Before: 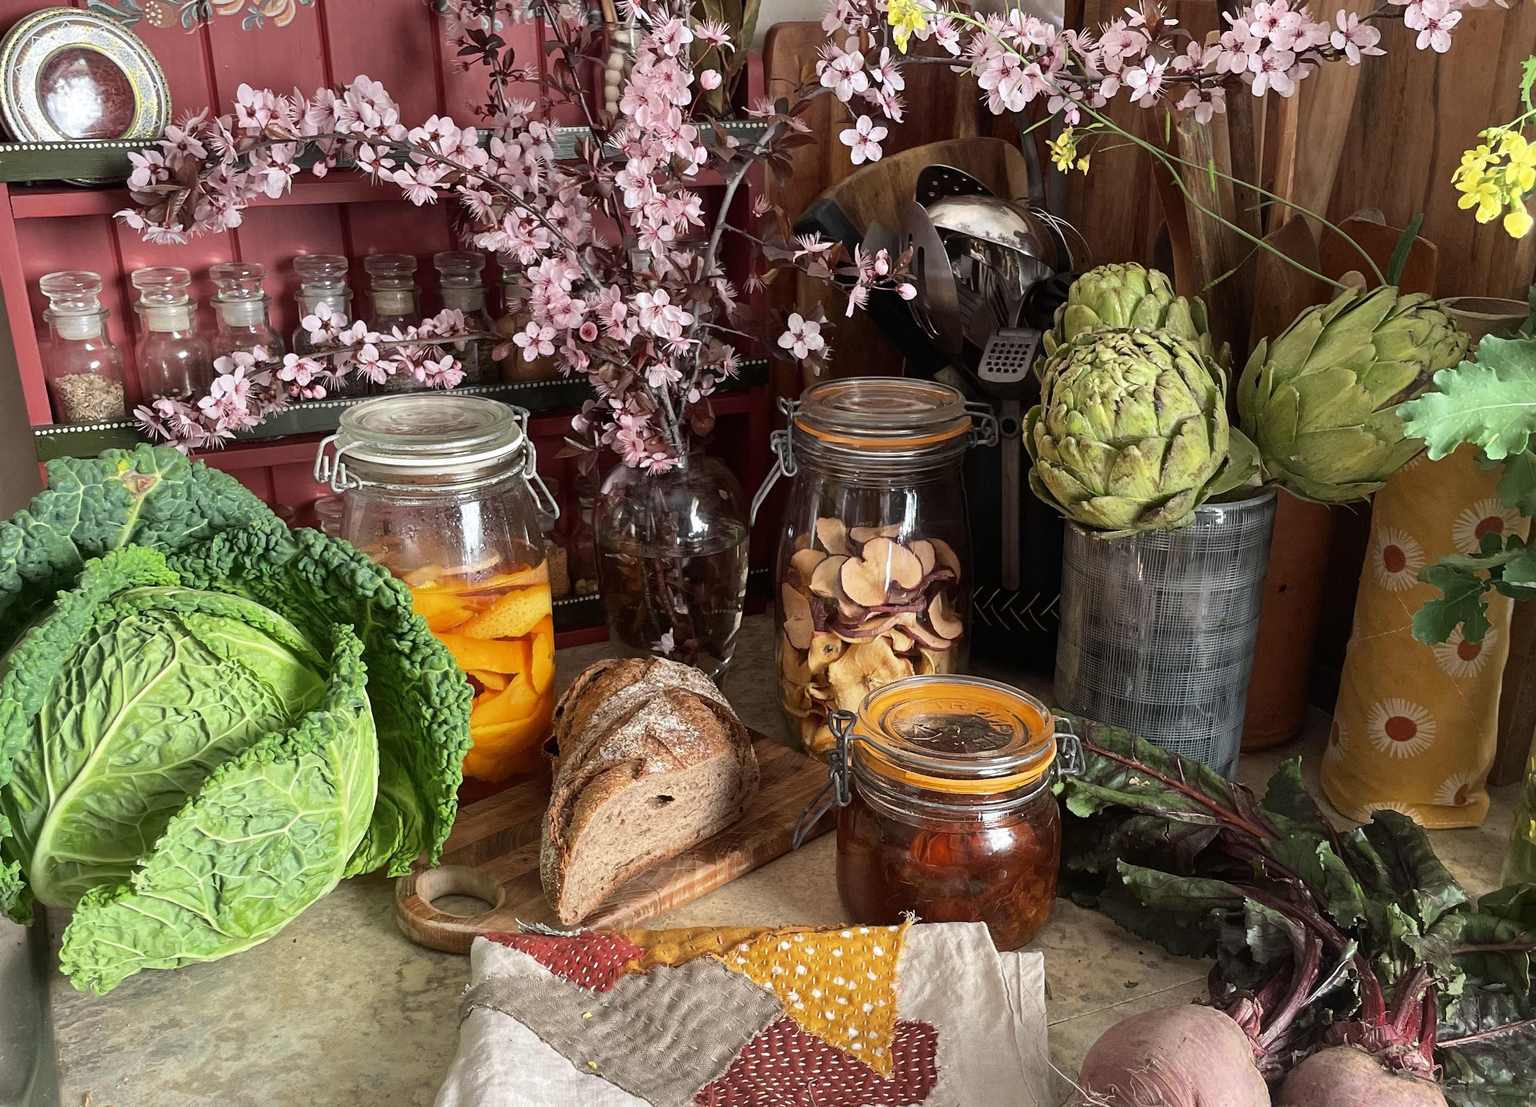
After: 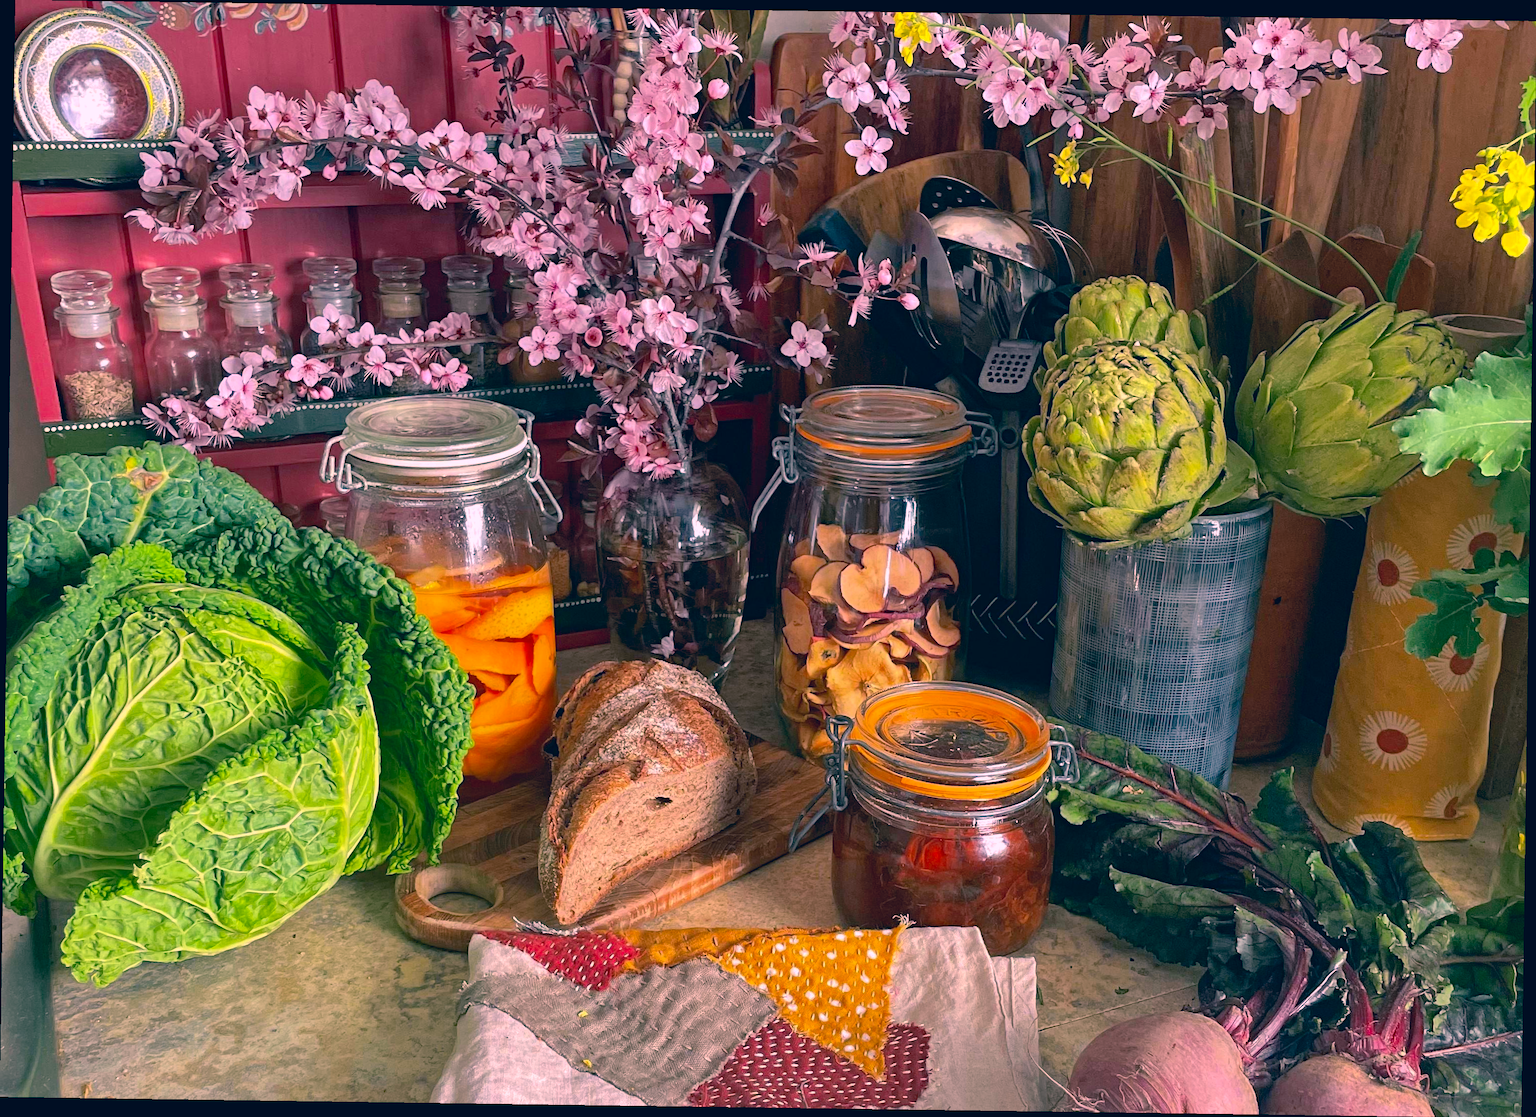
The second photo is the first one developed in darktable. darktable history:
shadows and highlights: on, module defaults
haze removal: compatibility mode true, adaptive false
rotate and perspective: rotation 0.8°, automatic cropping off
color correction: highlights a* 17.03, highlights b* 0.205, shadows a* -15.38, shadows b* -14.56, saturation 1.5
